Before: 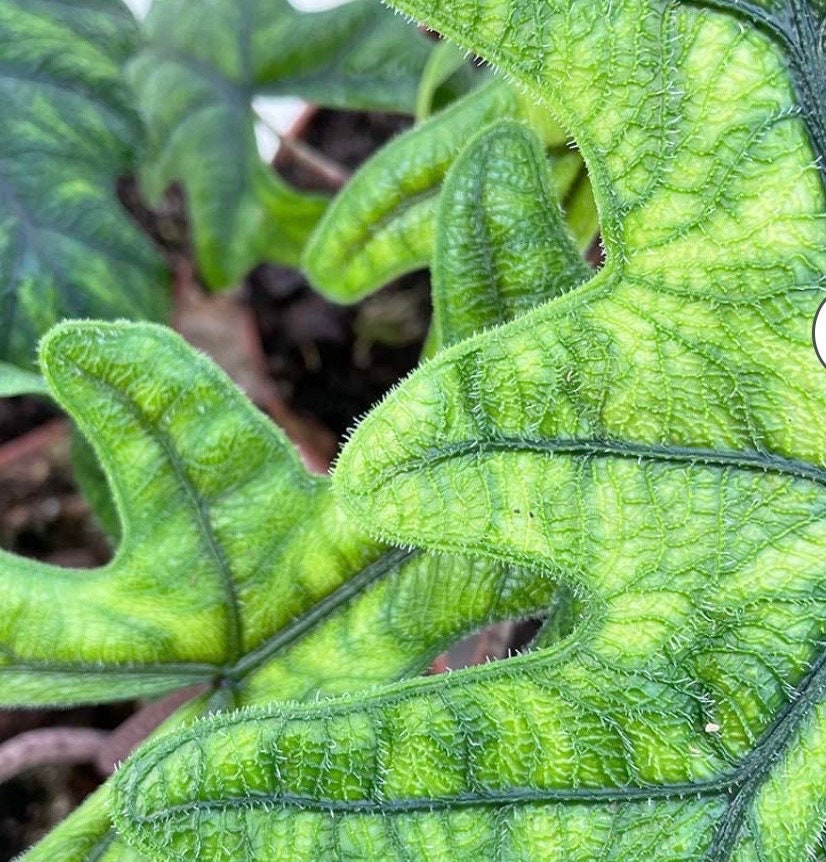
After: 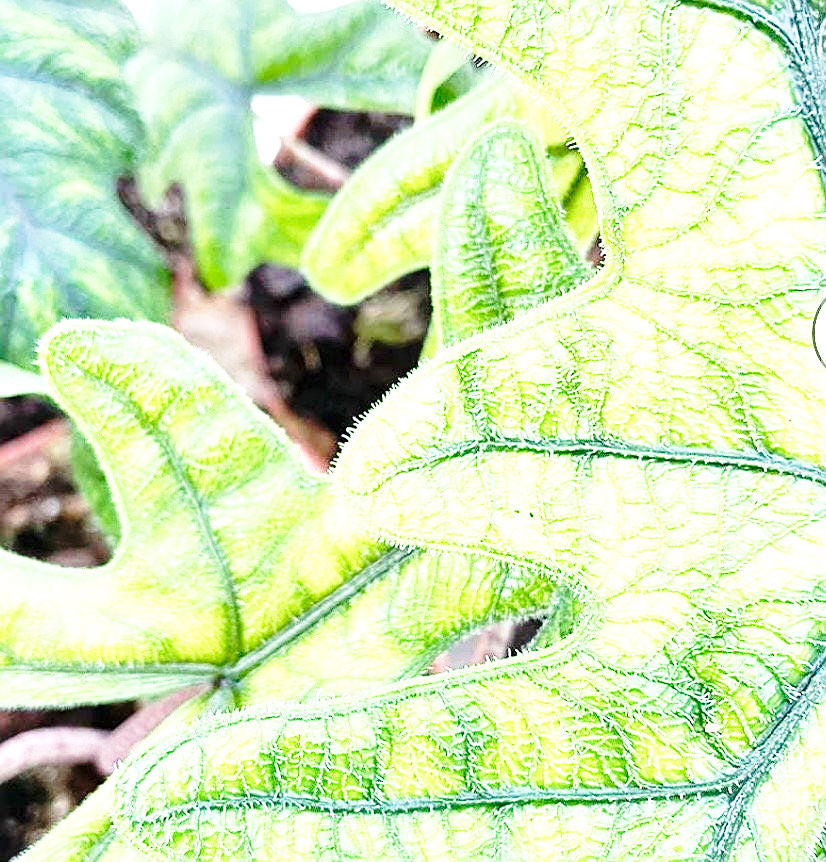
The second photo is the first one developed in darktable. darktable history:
sharpen: on, module defaults
base curve: curves: ch0 [(0, 0) (0.028, 0.03) (0.121, 0.232) (0.46, 0.748) (0.859, 0.968) (1, 1)], preserve colors none
exposure: black level correction 0, exposure 1.3 EV, compensate highlight preservation false
